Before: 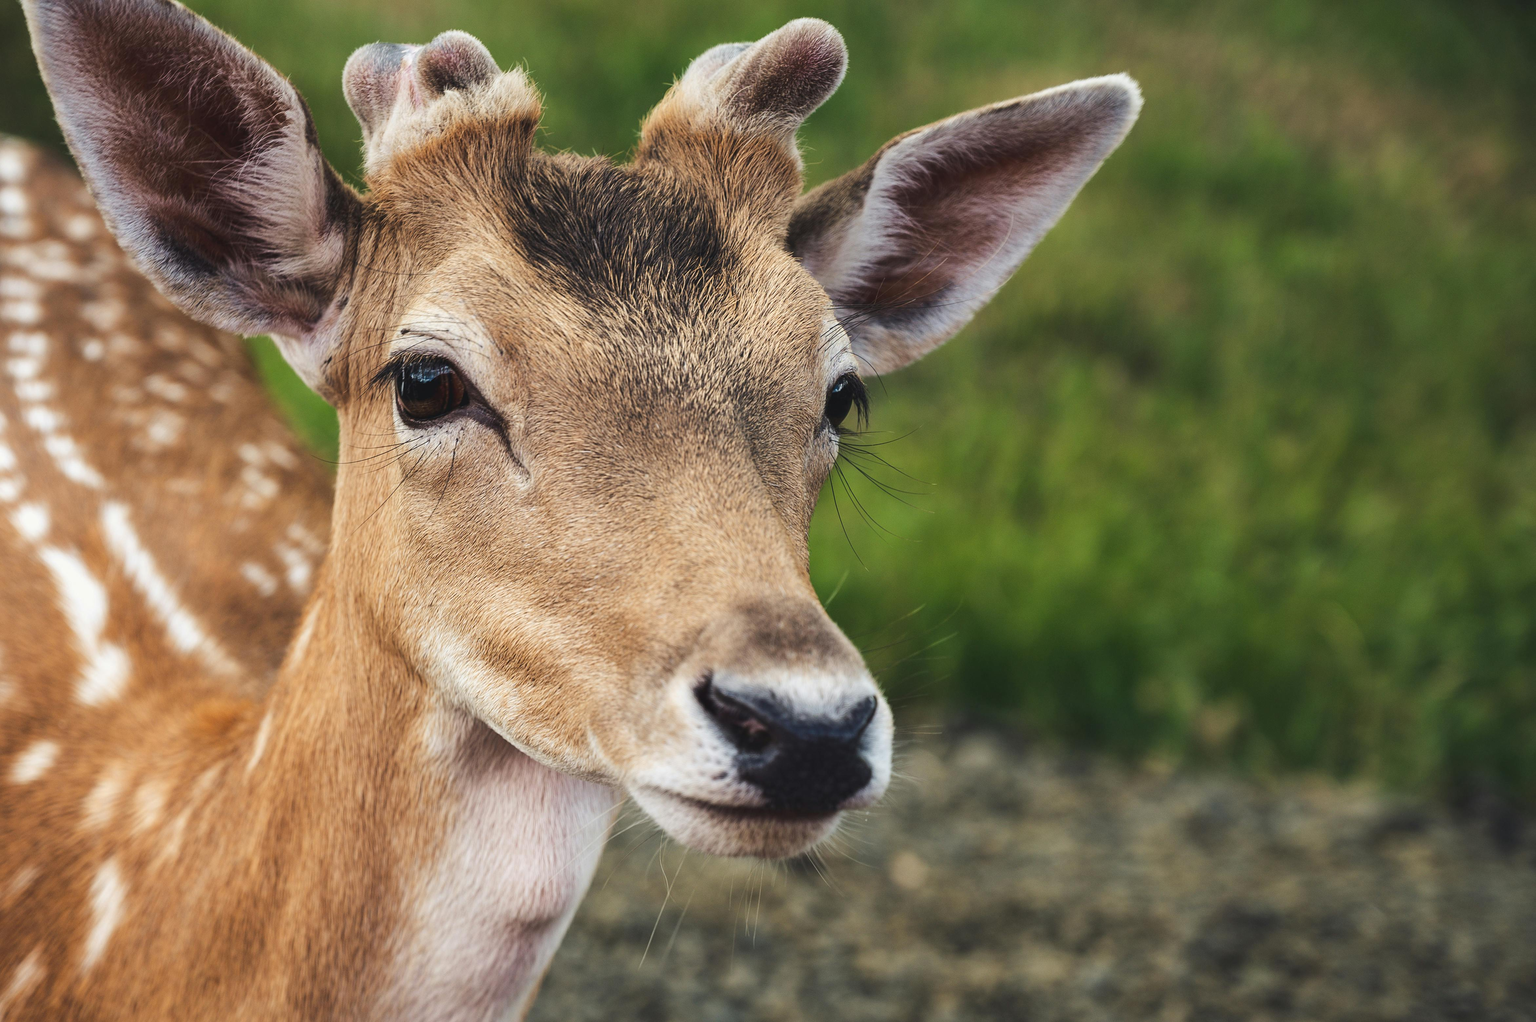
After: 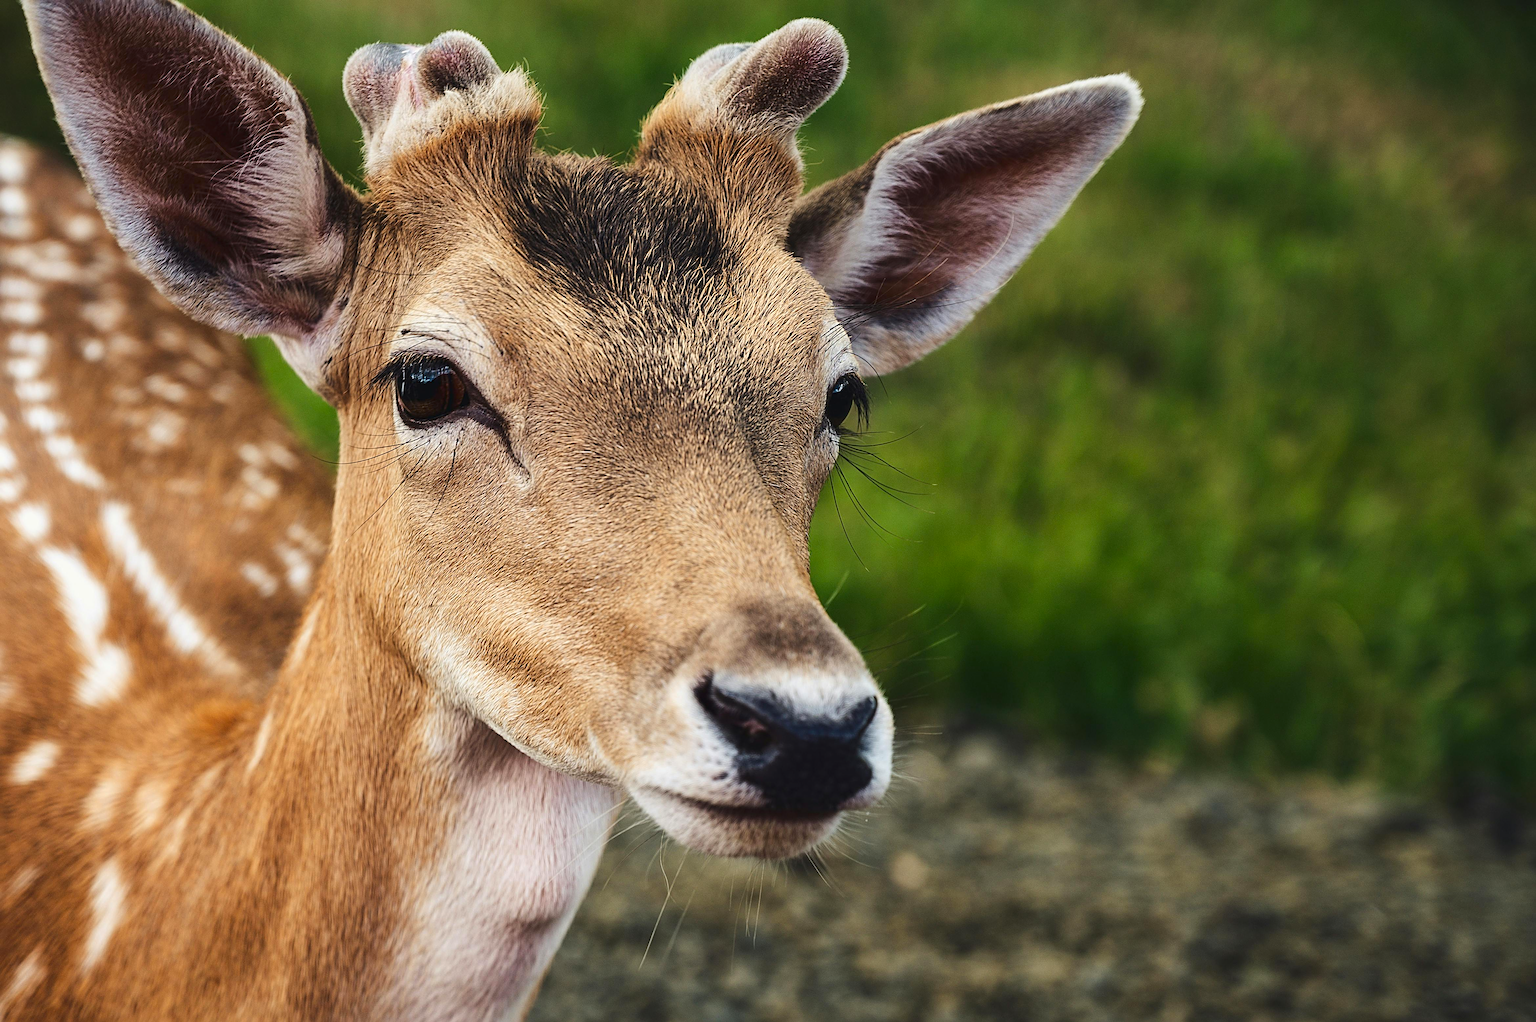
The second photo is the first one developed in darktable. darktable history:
contrast brightness saturation: contrast 0.13, brightness -0.05, saturation 0.16
sharpen: radius 4
